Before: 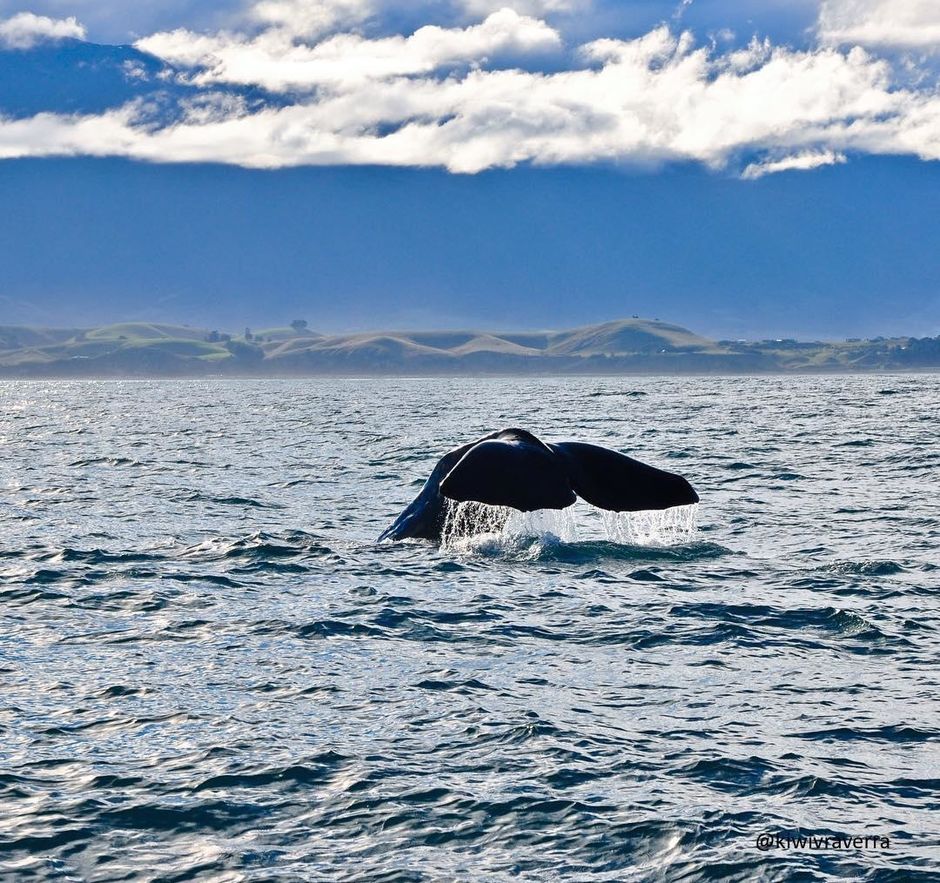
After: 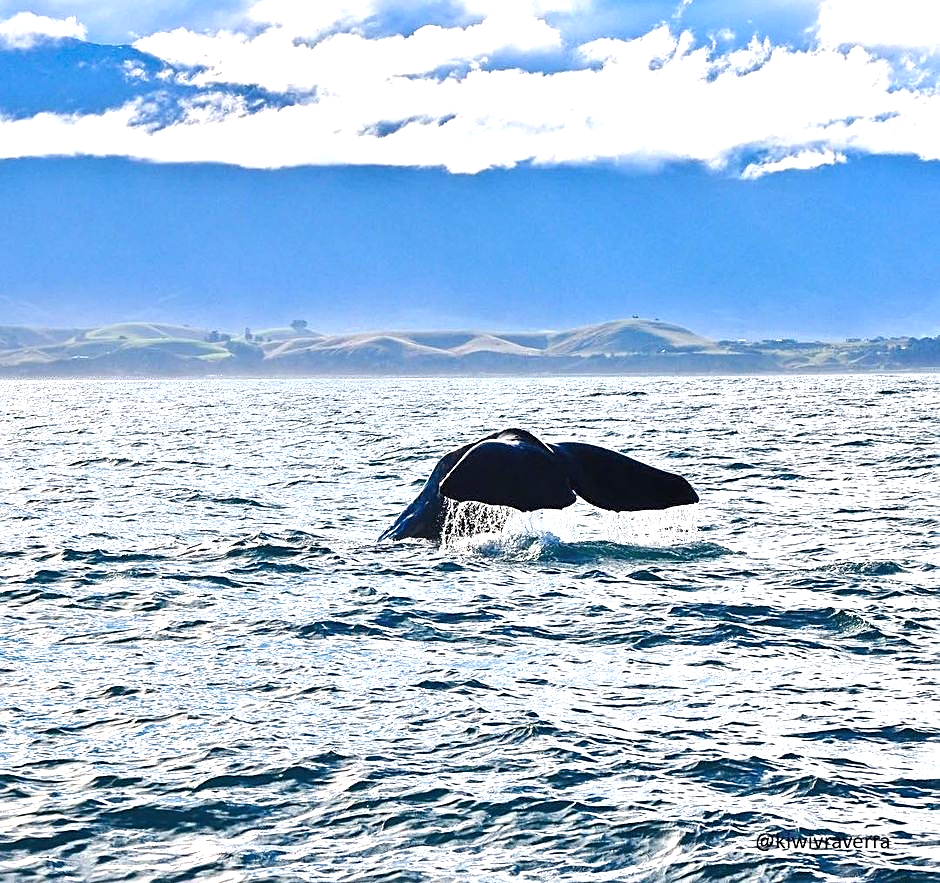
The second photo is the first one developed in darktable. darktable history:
sharpen: on, module defaults
exposure: black level correction 0, exposure 1.001 EV, compensate highlight preservation false
